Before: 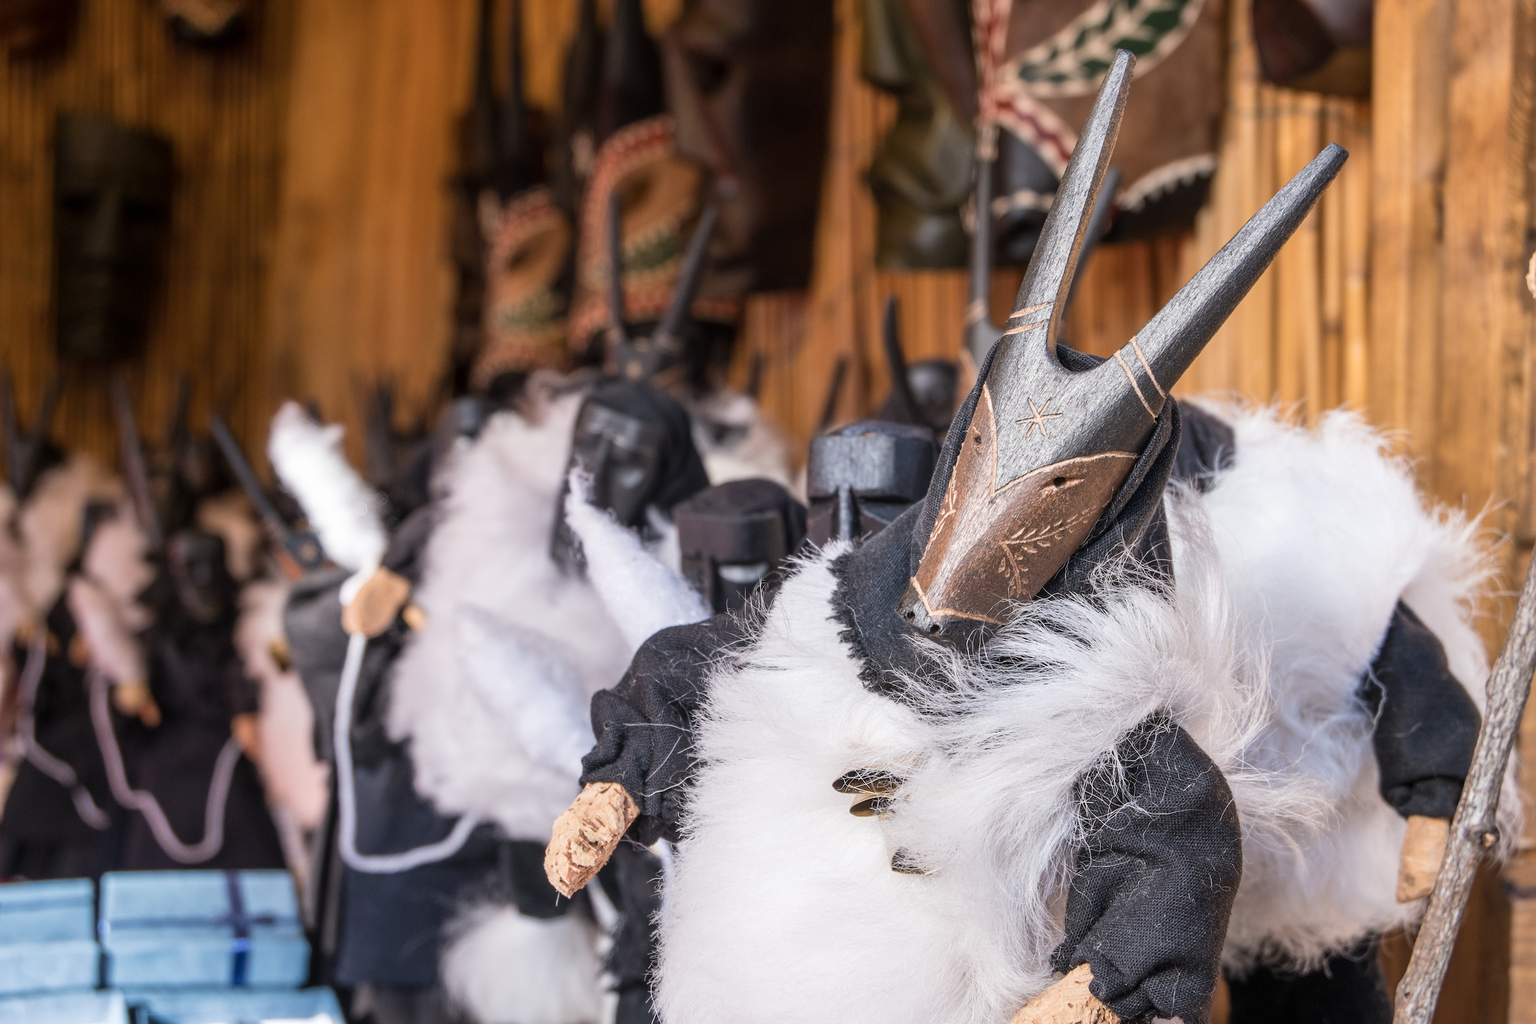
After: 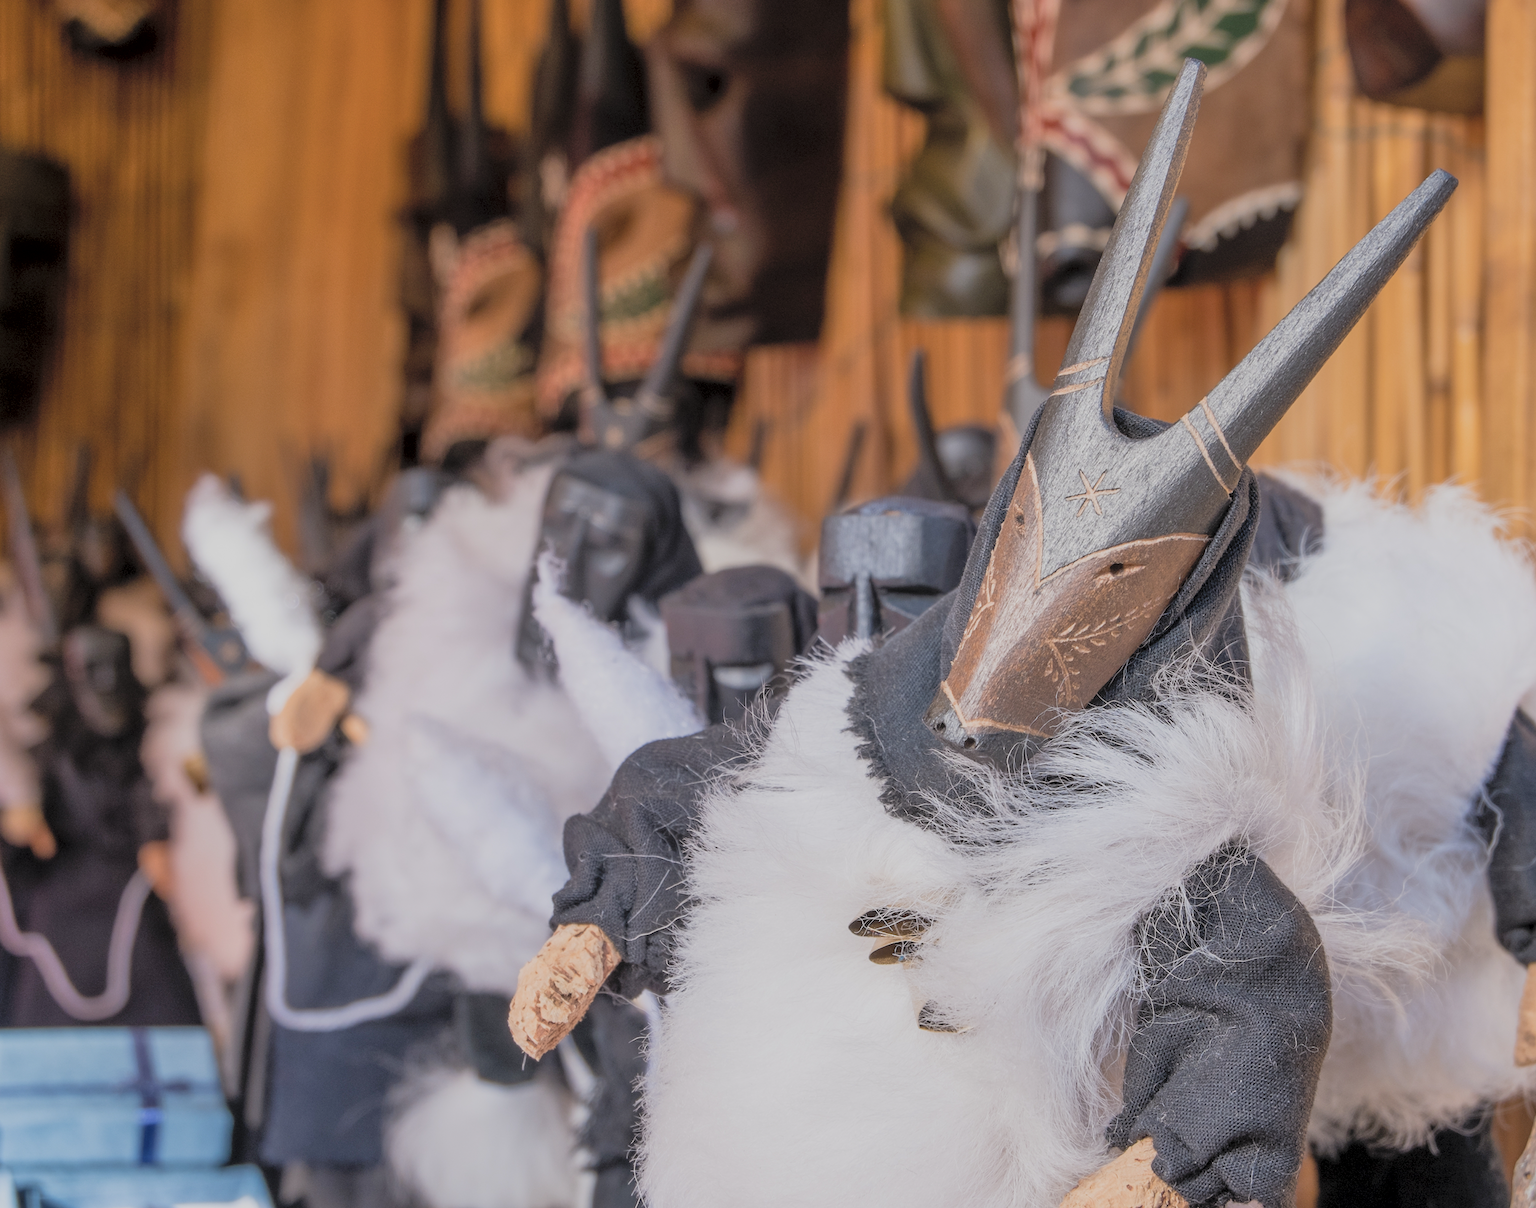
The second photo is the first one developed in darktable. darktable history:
exposure: black level correction 0.002, exposure -0.104 EV, compensate highlight preservation false
contrast brightness saturation: contrast 0.097, brightness 0.306, saturation 0.147
crop: left 7.438%, right 7.837%
tone equalizer: -8 EV -0.039 EV, -7 EV 0.016 EV, -6 EV -0.006 EV, -5 EV 0.008 EV, -4 EV -0.028 EV, -3 EV -0.239 EV, -2 EV -0.67 EV, -1 EV -0.986 EV, +0 EV -0.945 EV
